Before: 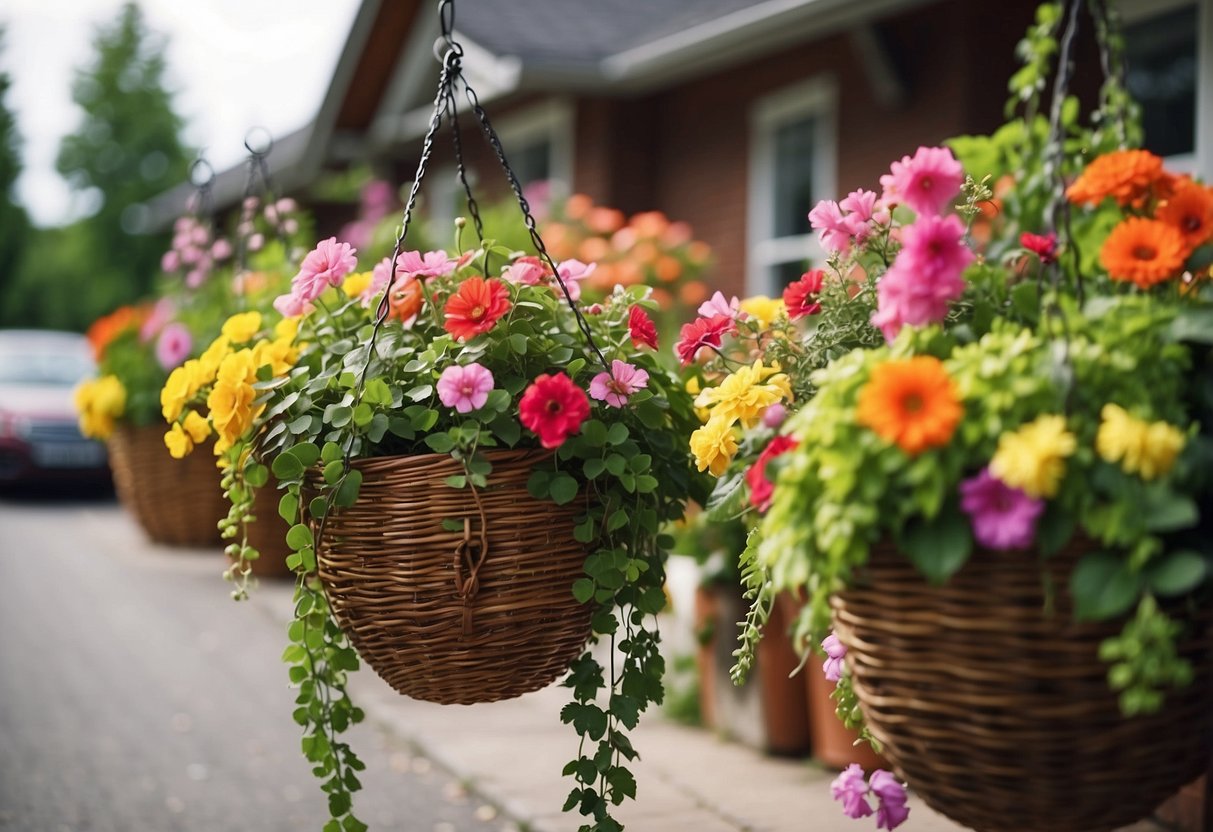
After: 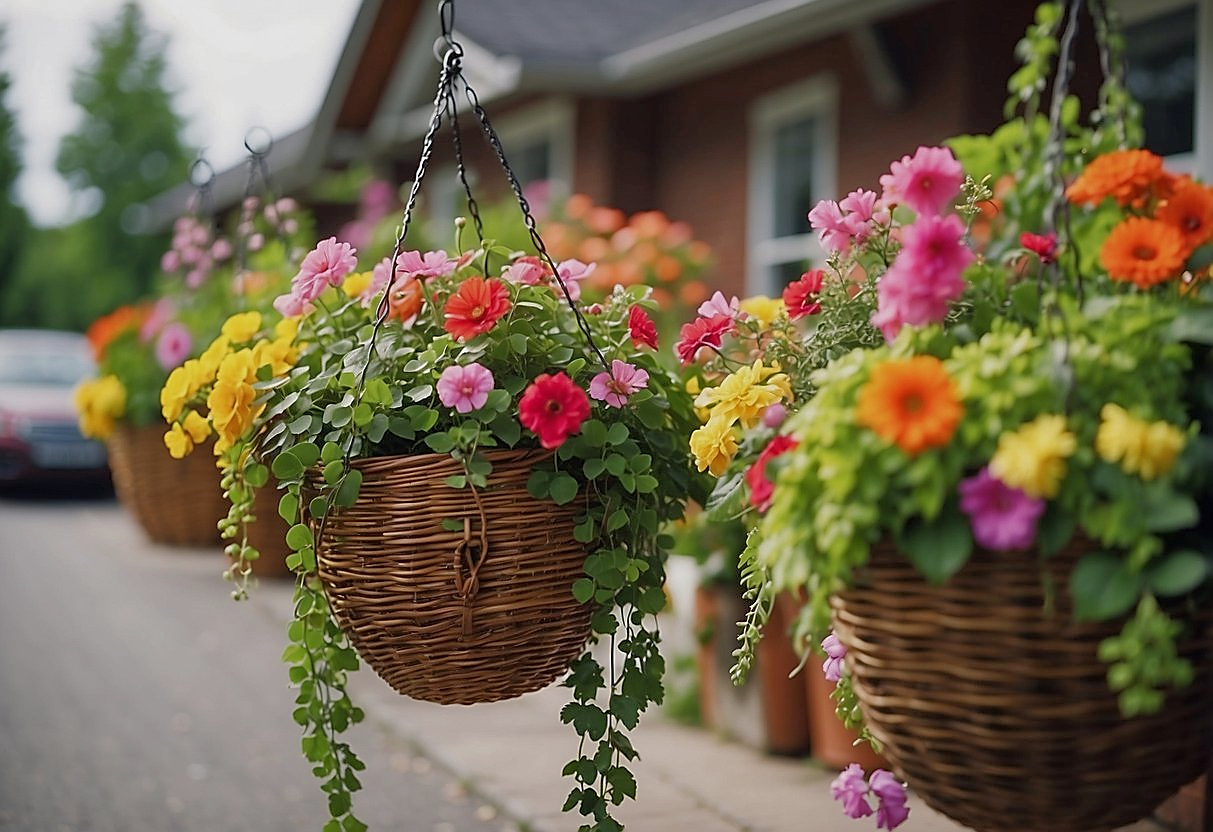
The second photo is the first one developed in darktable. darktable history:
tone equalizer: -8 EV 0.259 EV, -7 EV 0.438 EV, -6 EV 0.445 EV, -5 EV 0.251 EV, -3 EV -0.245 EV, -2 EV -0.419 EV, -1 EV -0.397 EV, +0 EV -0.263 EV, edges refinement/feathering 500, mask exposure compensation -1.57 EV, preserve details no
sharpen: radius 1.415, amount 1.257, threshold 0.776
